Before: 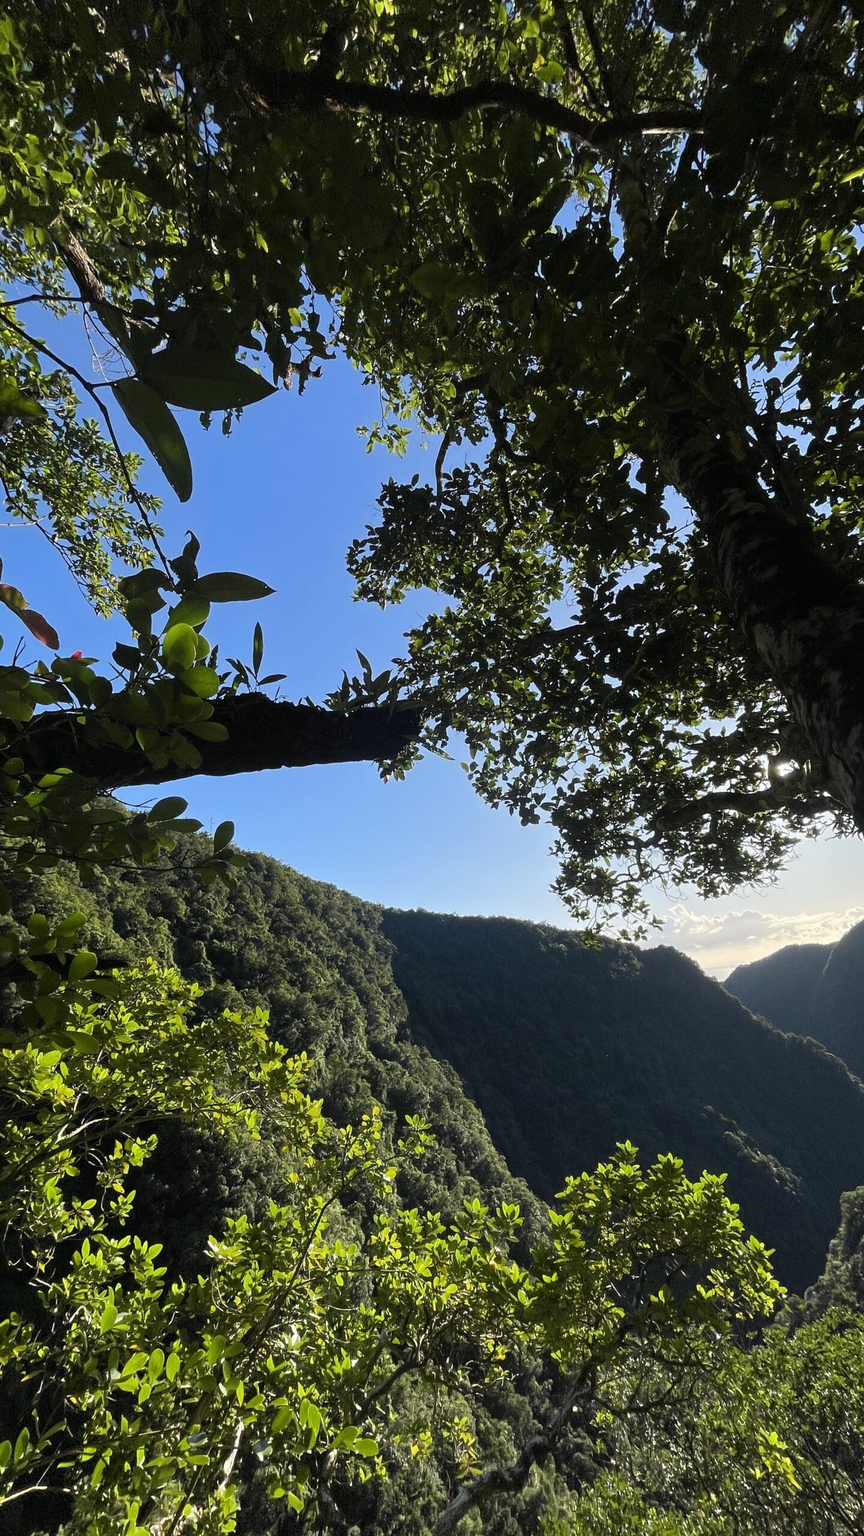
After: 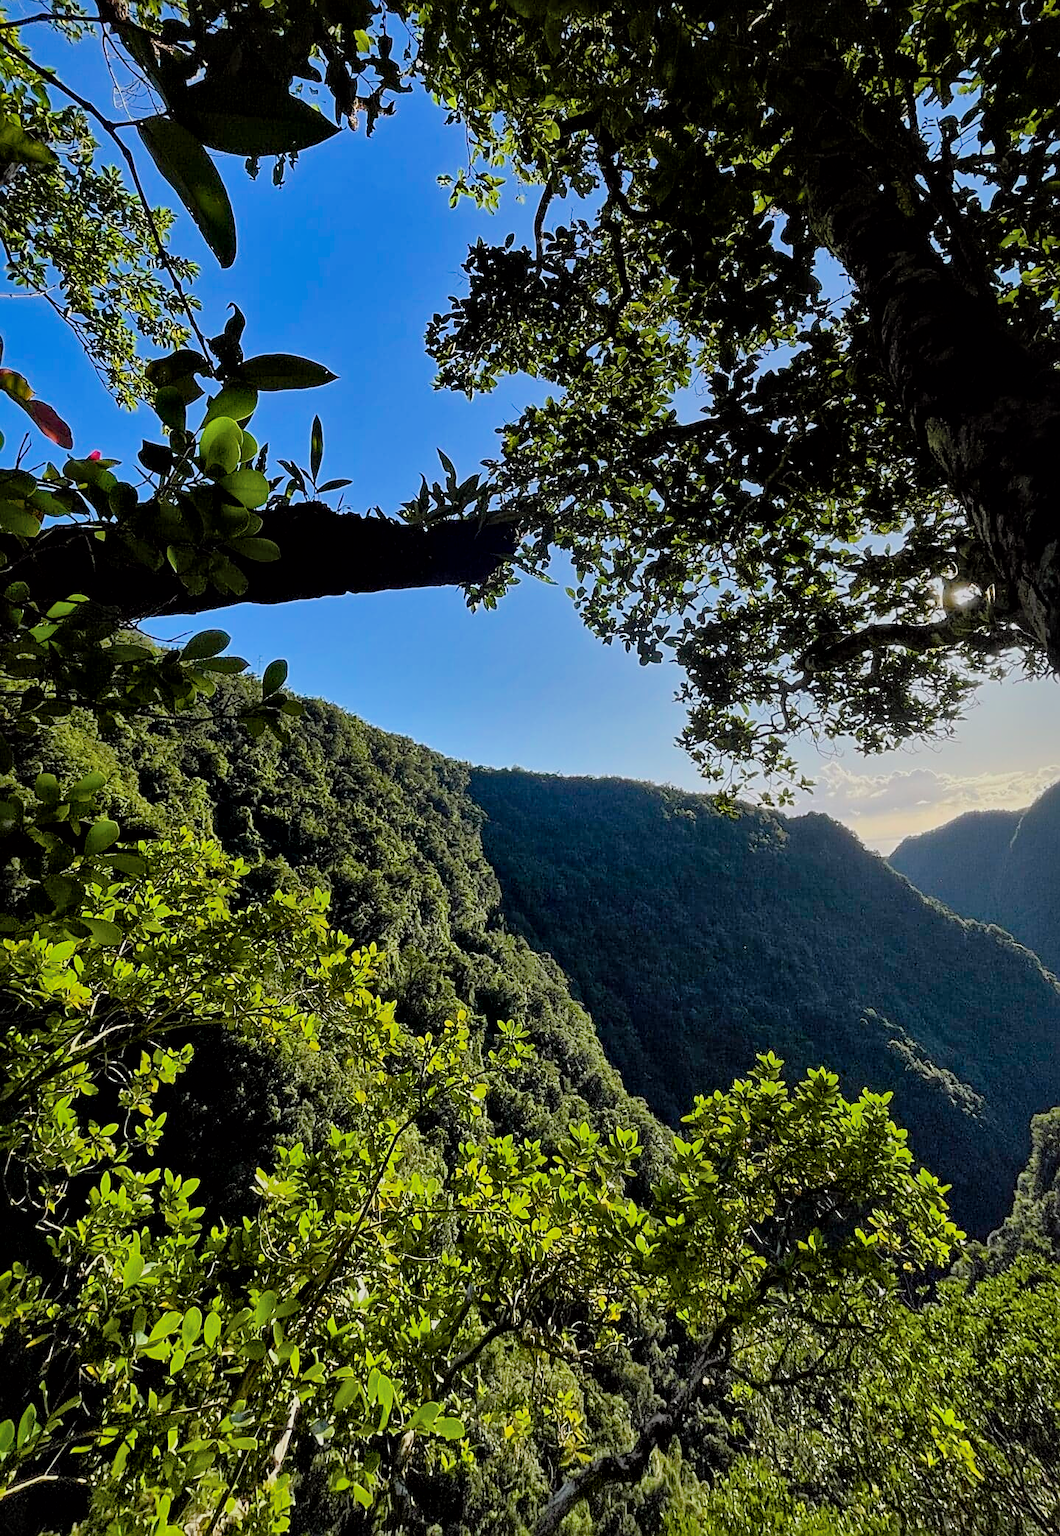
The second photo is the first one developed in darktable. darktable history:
crop and rotate: top 18.507%
color balance rgb: perceptual saturation grading › global saturation 20%, perceptual saturation grading › highlights -25%, perceptual saturation grading › shadows 25%
local contrast: mode bilateral grid, contrast 25, coarseness 60, detail 151%, midtone range 0.2
shadows and highlights: on, module defaults
filmic rgb: black relative exposure -7.65 EV, white relative exposure 4.56 EV, hardness 3.61, color science v6 (2022)
color balance: lift [1, 1, 0.999, 1.001], gamma [1, 1.003, 1.005, 0.995], gain [1, 0.992, 0.988, 1.012], contrast 5%, output saturation 110%
tone equalizer: on, module defaults
sharpen: on, module defaults
